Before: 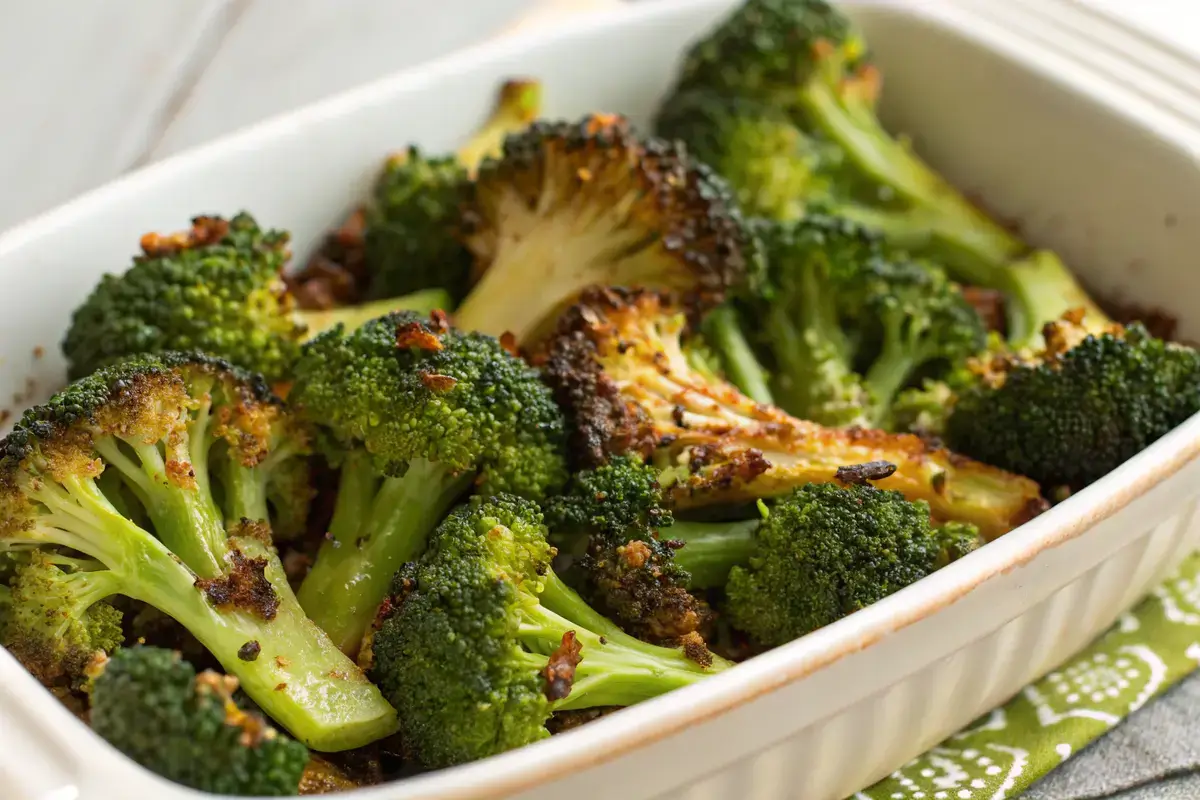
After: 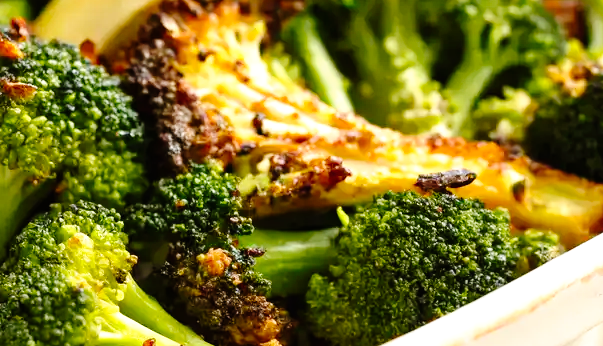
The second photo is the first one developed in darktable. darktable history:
crop: left 35.03%, top 36.625%, right 14.663%, bottom 20.057%
tone curve: curves: ch0 [(0, 0) (0.003, 0.003) (0.011, 0.005) (0.025, 0.008) (0.044, 0.012) (0.069, 0.02) (0.1, 0.031) (0.136, 0.047) (0.177, 0.088) (0.224, 0.141) (0.277, 0.222) (0.335, 0.32) (0.399, 0.422) (0.468, 0.523) (0.543, 0.621) (0.623, 0.715) (0.709, 0.796) (0.801, 0.88) (0.898, 0.962) (1, 1)], preserve colors none
exposure: exposure 0.6 EV, compensate highlight preservation false
